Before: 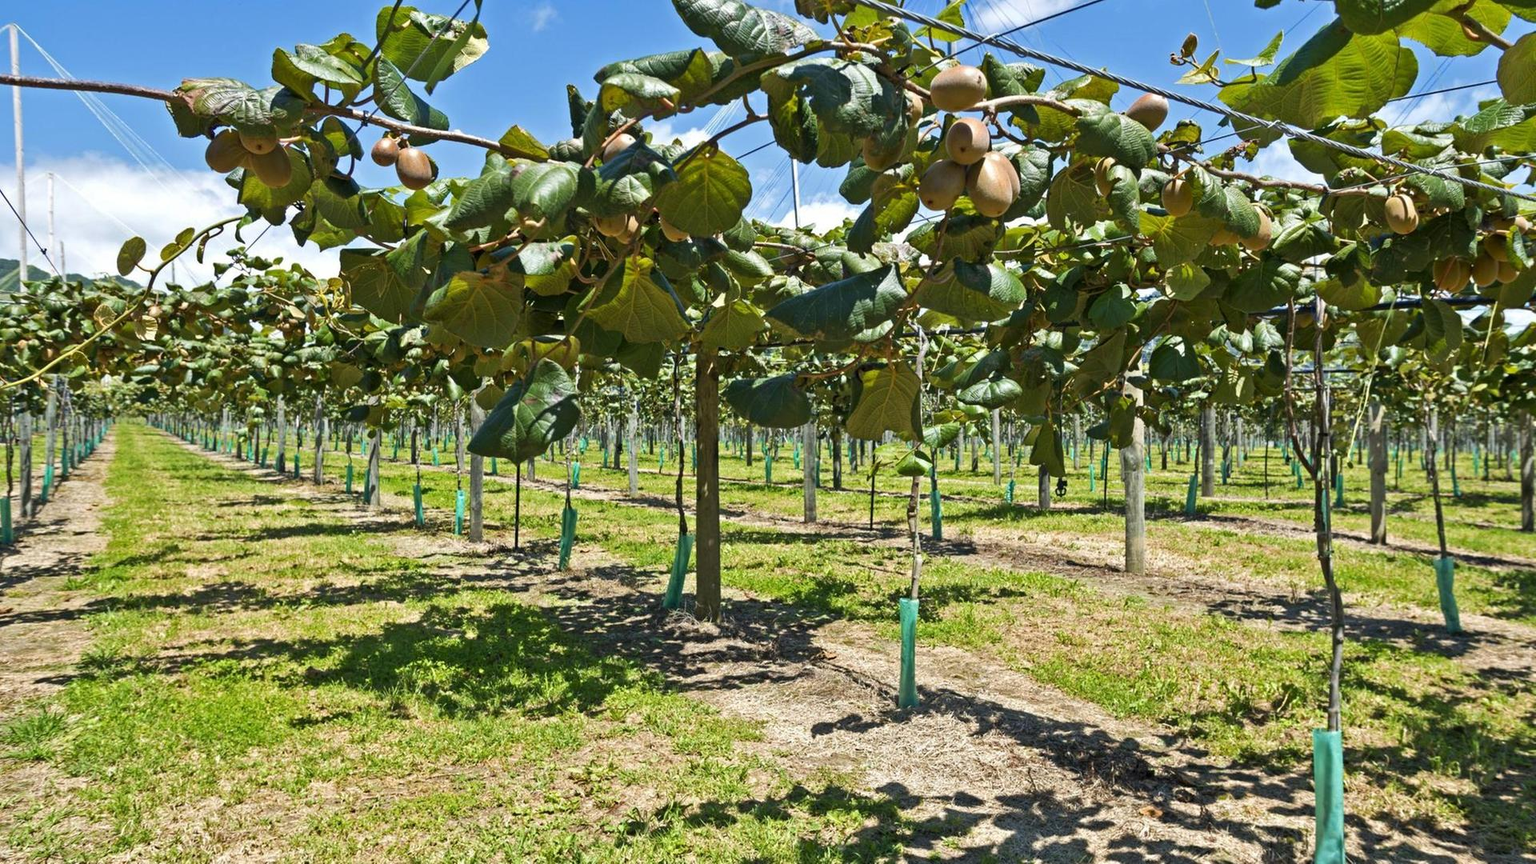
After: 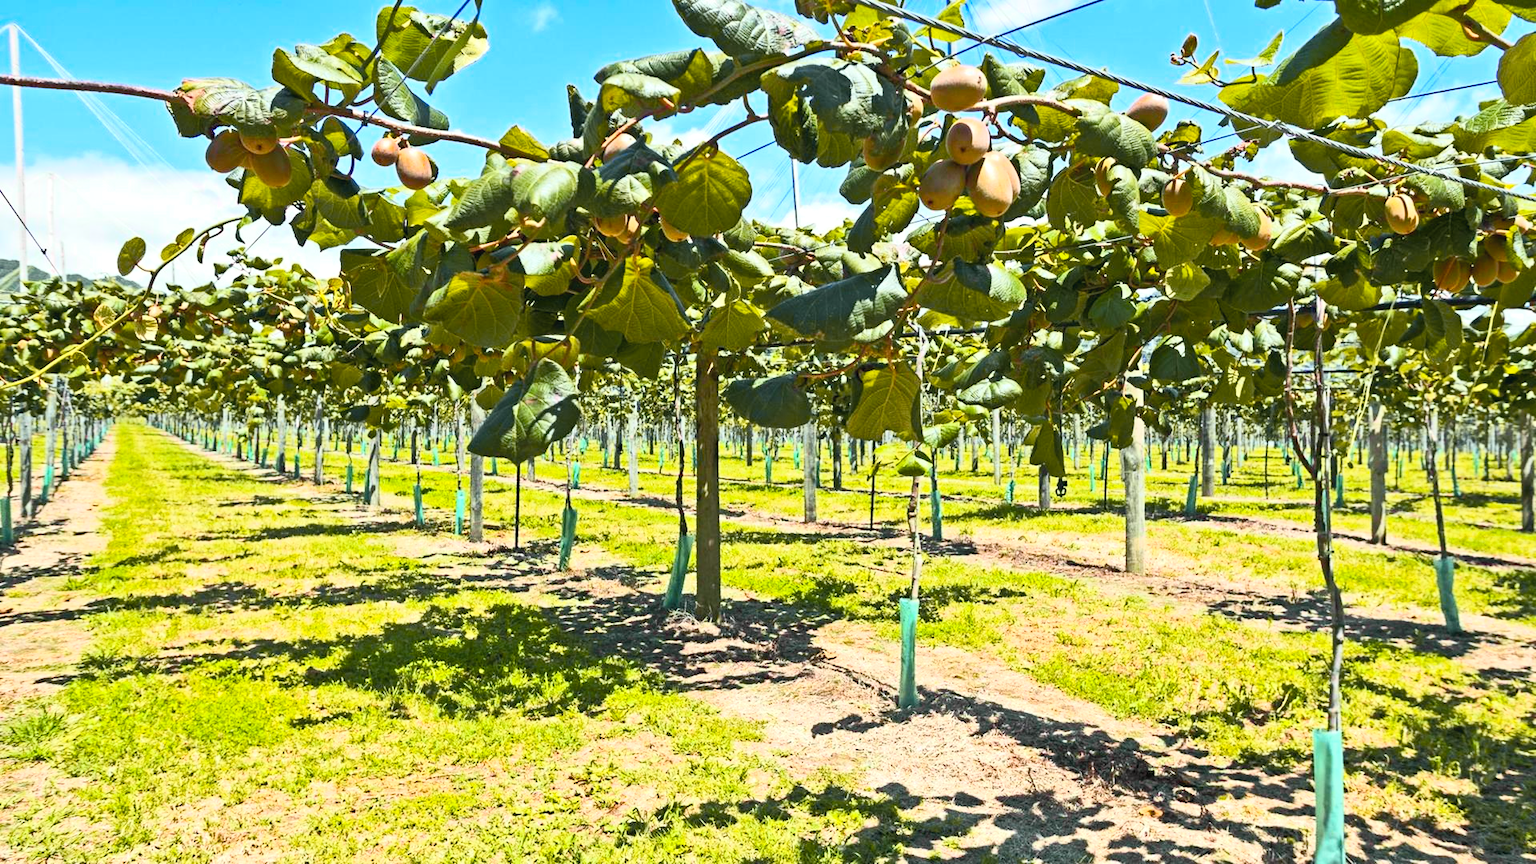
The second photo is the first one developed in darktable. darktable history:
exposure: black level correction 0.001, exposure 0.5 EV, compensate highlight preservation false
tone curve: curves: ch0 [(0, 0.026) (0.172, 0.194) (0.398, 0.437) (0.469, 0.544) (0.612, 0.741) (0.845, 0.926) (1, 0.968)]; ch1 [(0, 0) (0.437, 0.453) (0.472, 0.467) (0.502, 0.502) (0.531, 0.546) (0.574, 0.583) (0.617, 0.64) (0.699, 0.749) (0.859, 0.919) (1, 1)]; ch2 [(0, 0) (0.33, 0.301) (0.421, 0.443) (0.476, 0.502) (0.511, 0.504) (0.553, 0.553) (0.595, 0.586) (0.664, 0.664) (1, 1)], color space Lab, independent channels, preserve colors none
color balance rgb: perceptual saturation grading › global saturation 31.035%
